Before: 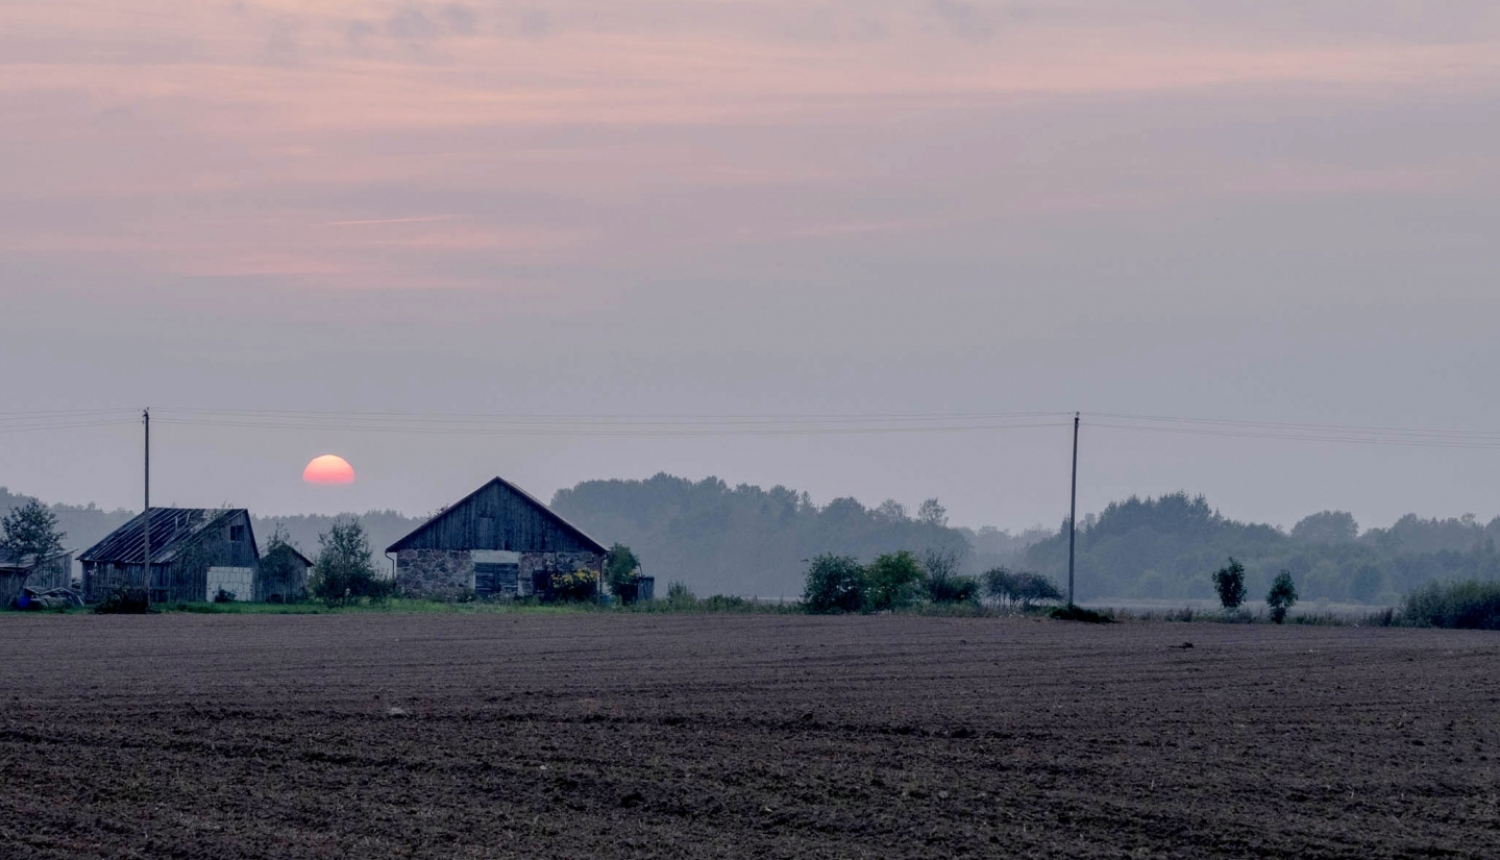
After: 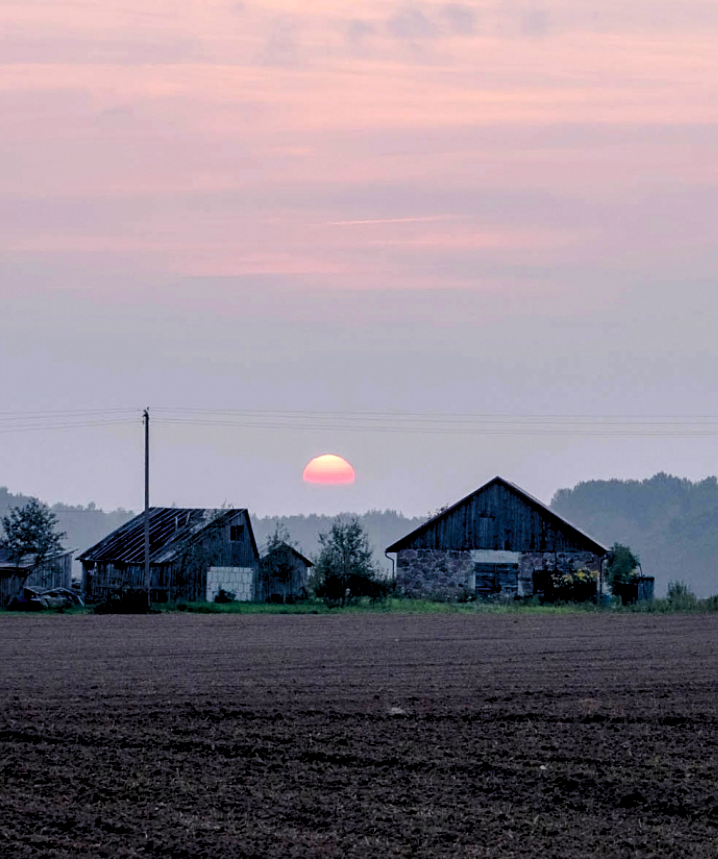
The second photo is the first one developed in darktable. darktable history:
crop and rotate: left 0%, top 0%, right 52.12%
sharpen: amount 0.217
contrast brightness saturation: contrast 0.09, saturation 0.27
levels: levels [0.055, 0.477, 0.9]
